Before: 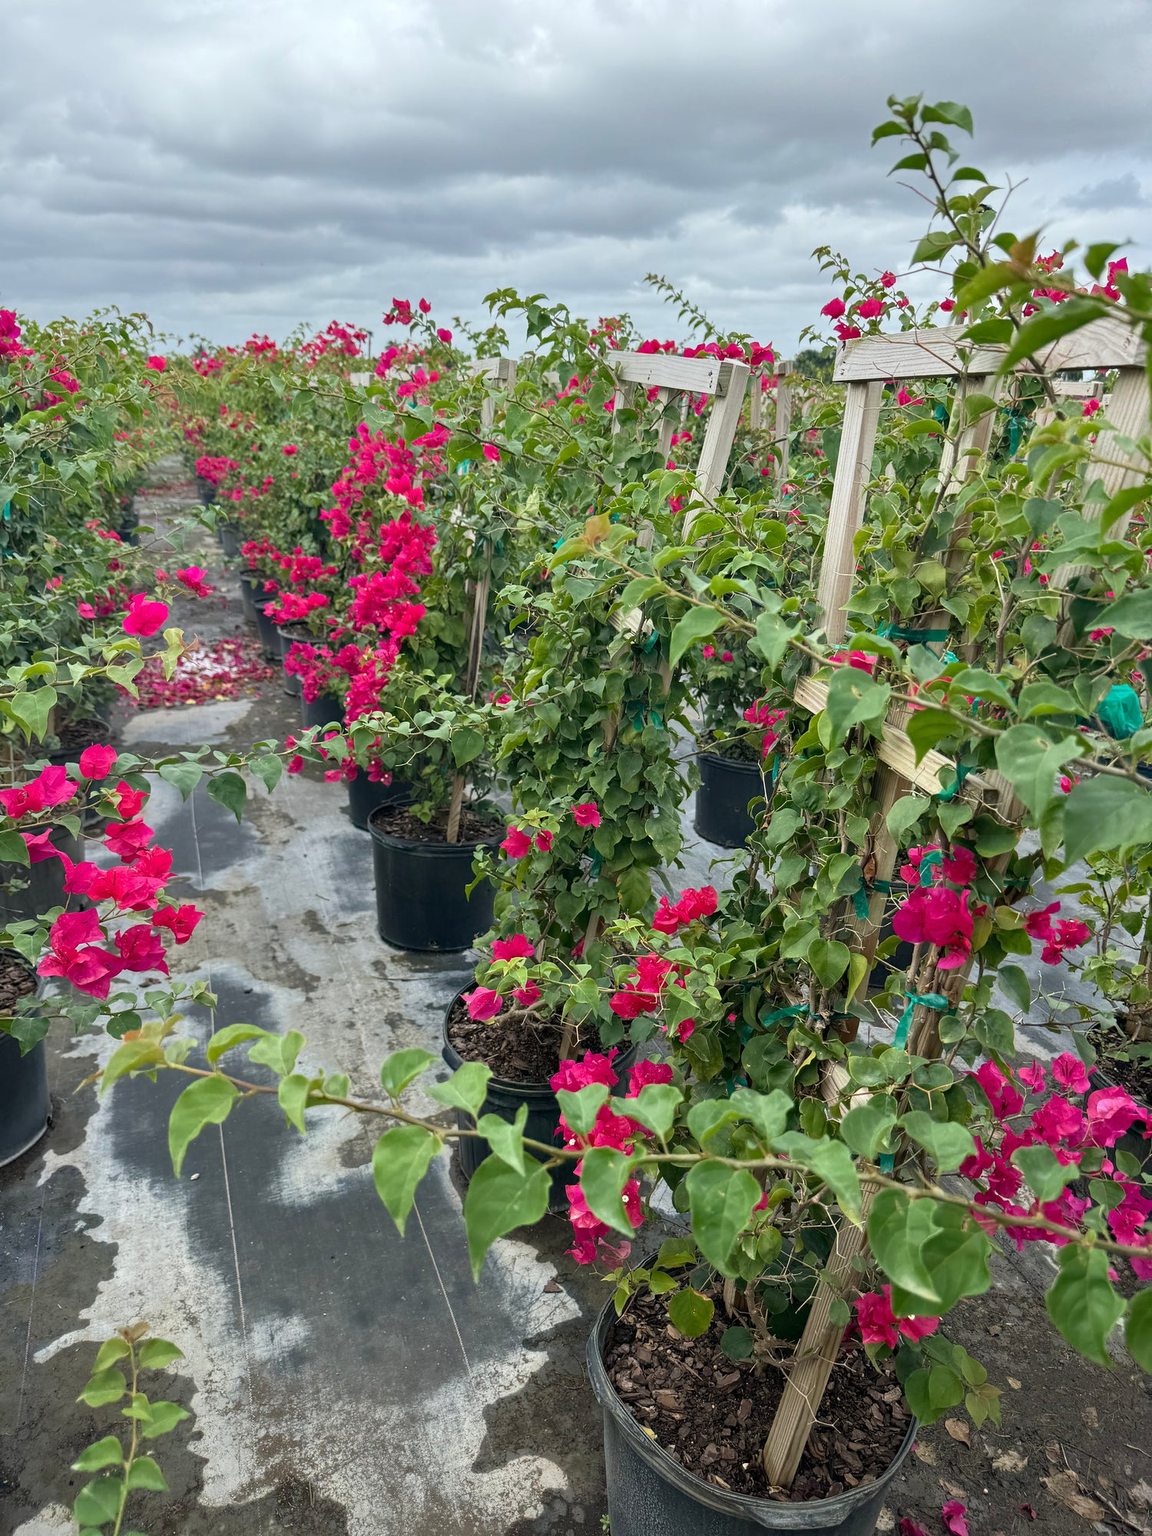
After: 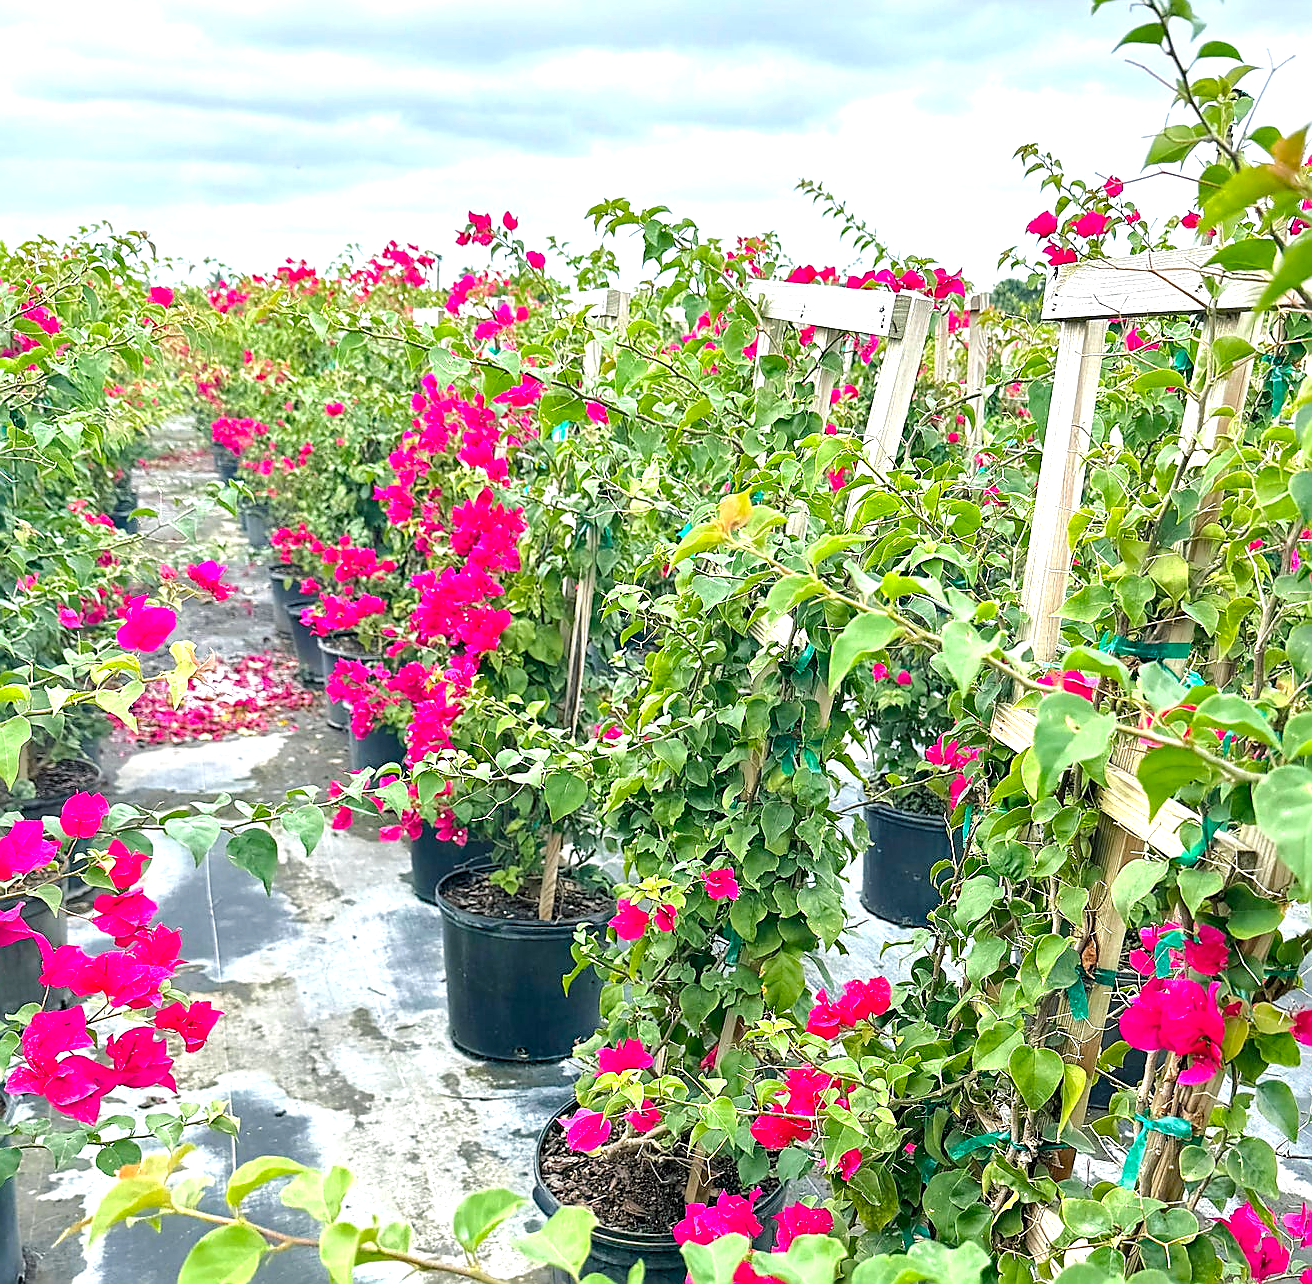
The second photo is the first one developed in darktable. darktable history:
sharpen: radius 1.387, amount 1.263, threshold 0.823
crop: left 2.906%, top 8.885%, right 9.606%, bottom 26.9%
local contrast: mode bilateral grid, contrast 20, coarseness 51, detail 128%, midtone range 0.2
color balance rgb: power › chroma 0.488%, power › hue 215.08°, perceptual saturation grading › global saturation 19.791%, perceptual brilliance grading › mid-tones 10.822%, perceptual brilliance grading › shadows 15.579%
exposure: black level correction 0, exposure 1.199 EV, compensate exposure bias true, compensate highlight preservation false
